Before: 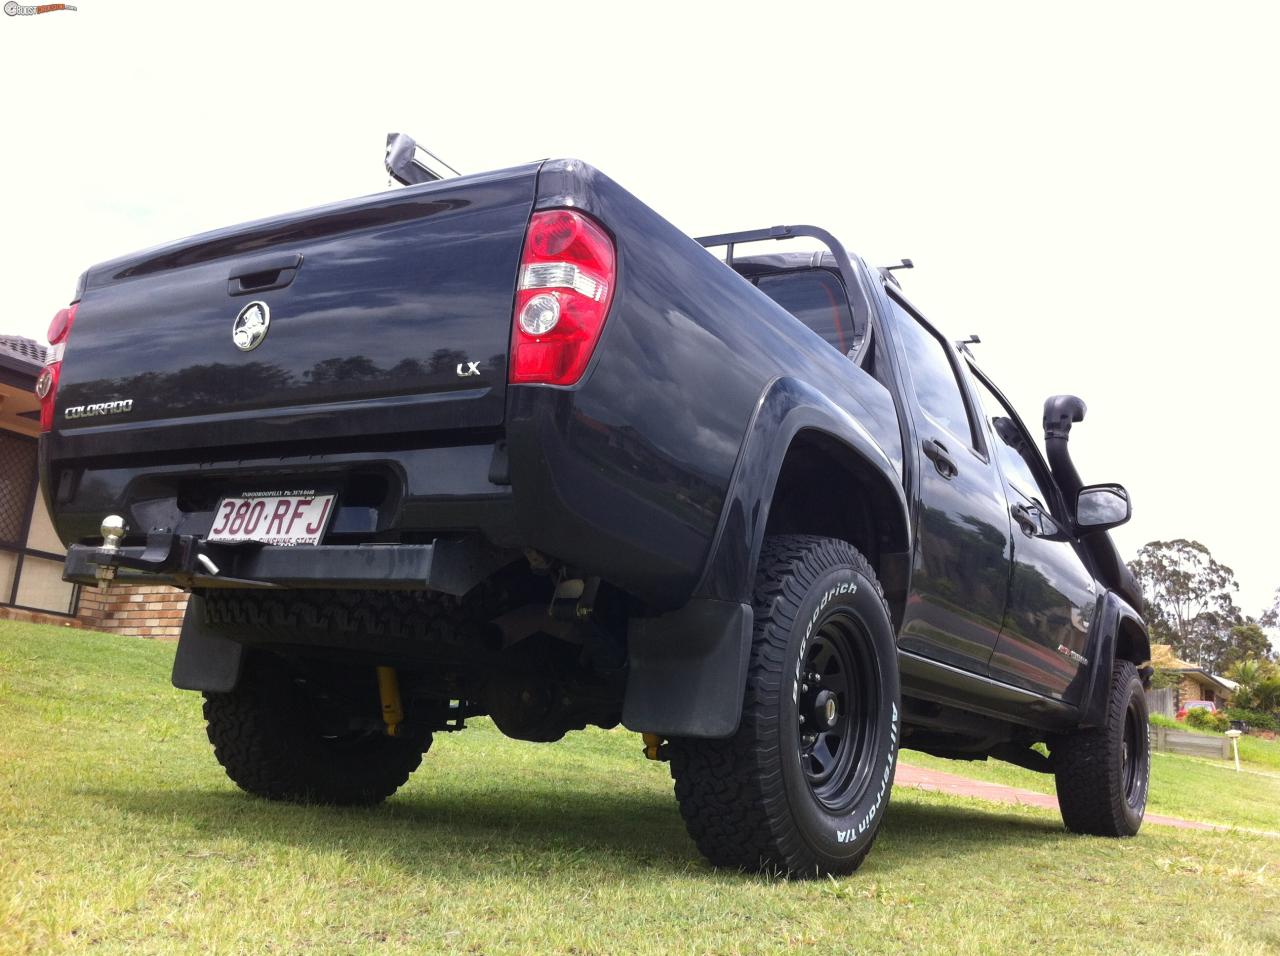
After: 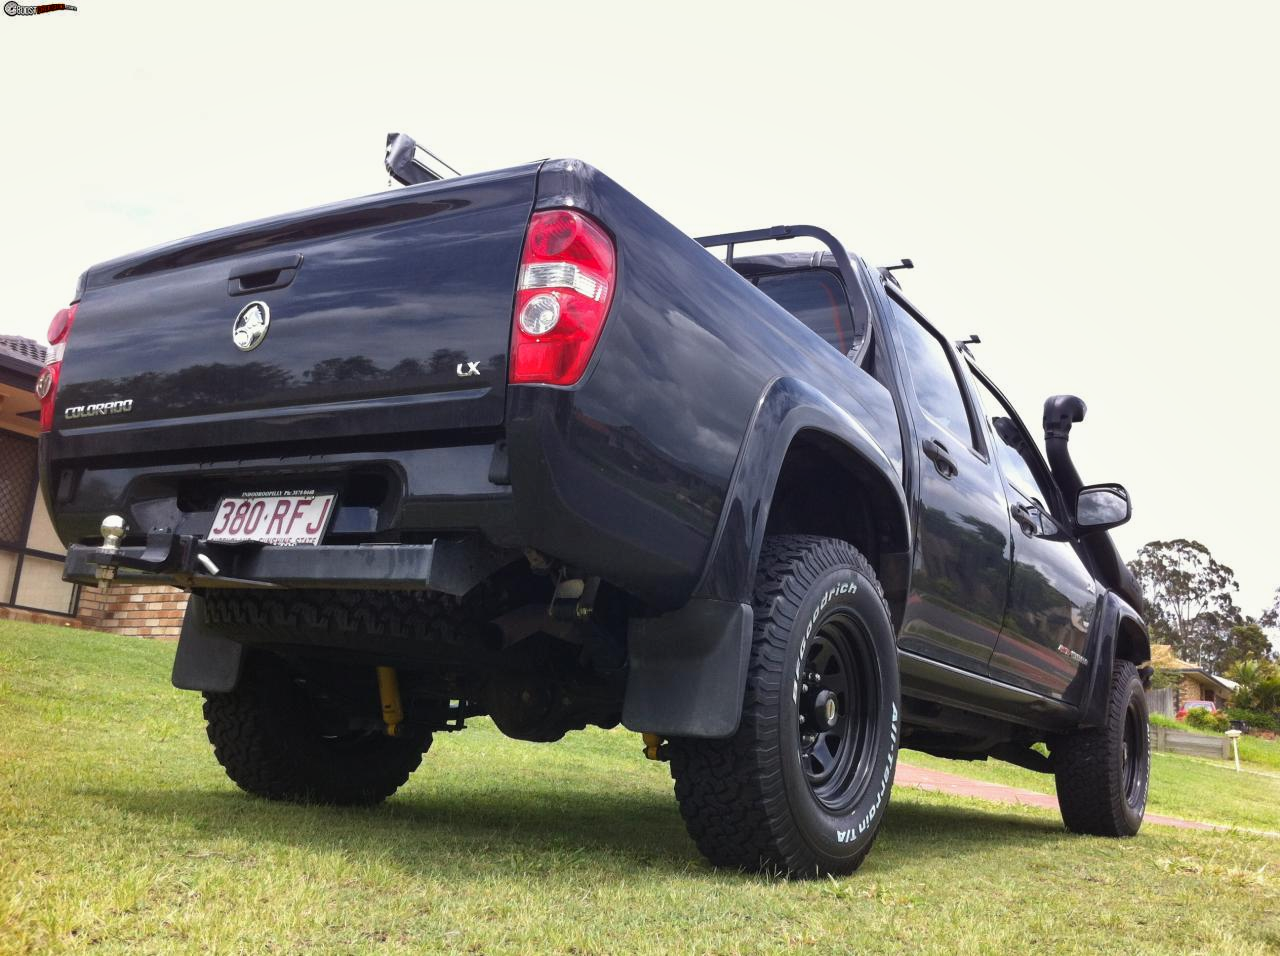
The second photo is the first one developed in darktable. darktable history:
shadows and highlights: shadows 43.5, white point adjustment -1.48, highlights color adjustment 49.31%, soften with gaussian
